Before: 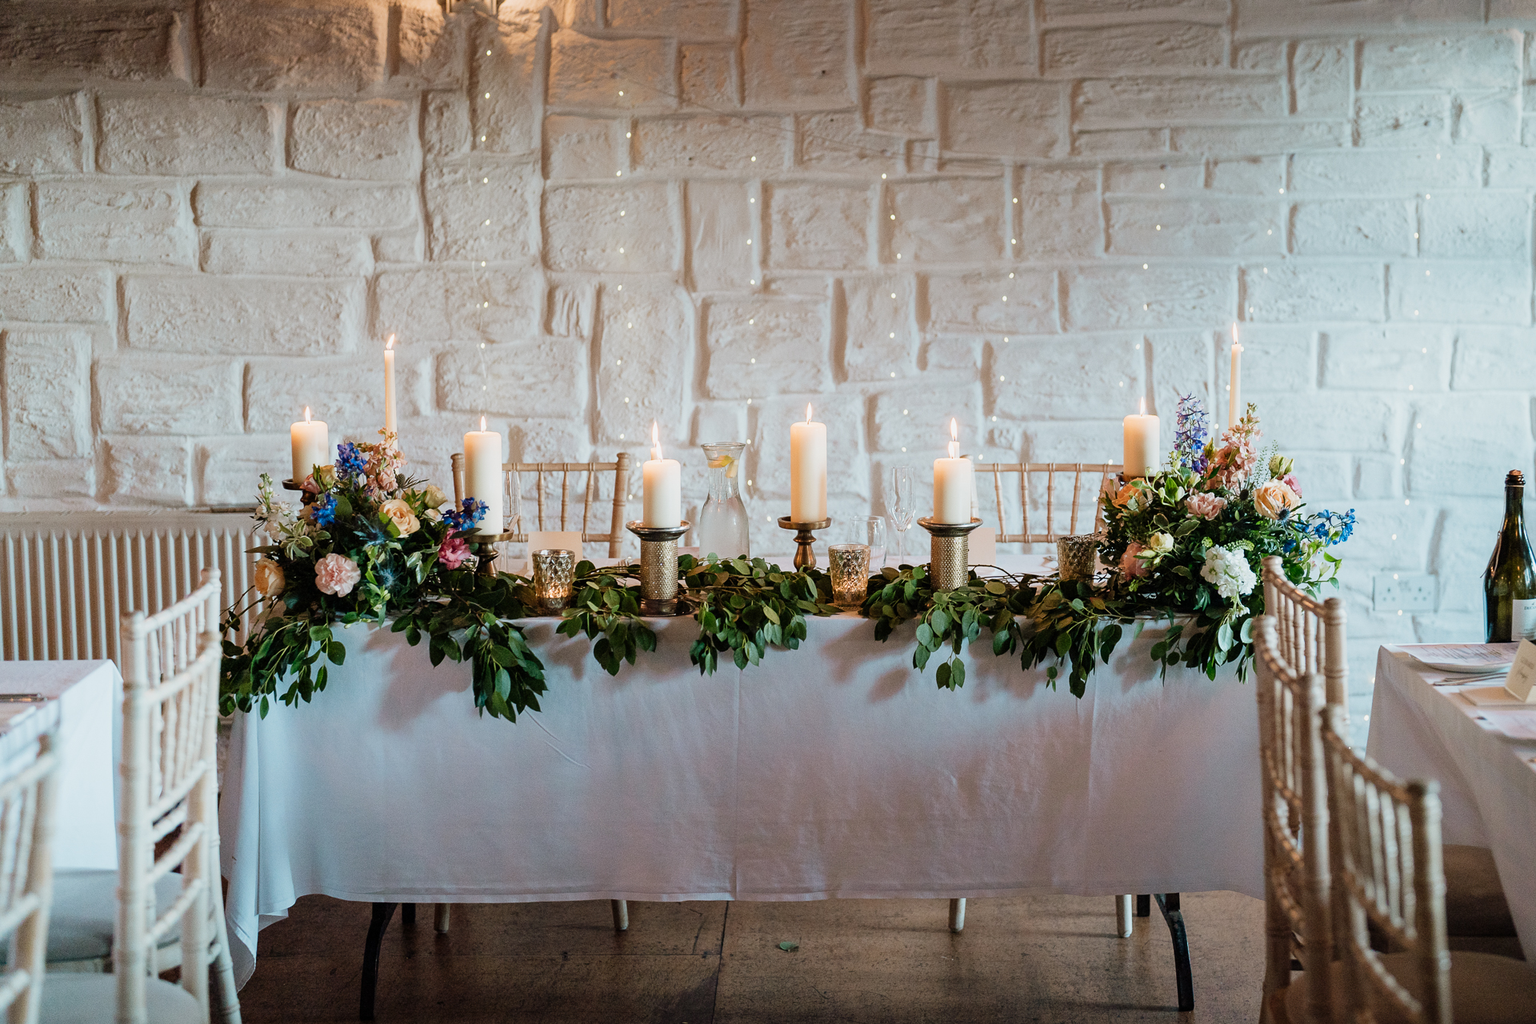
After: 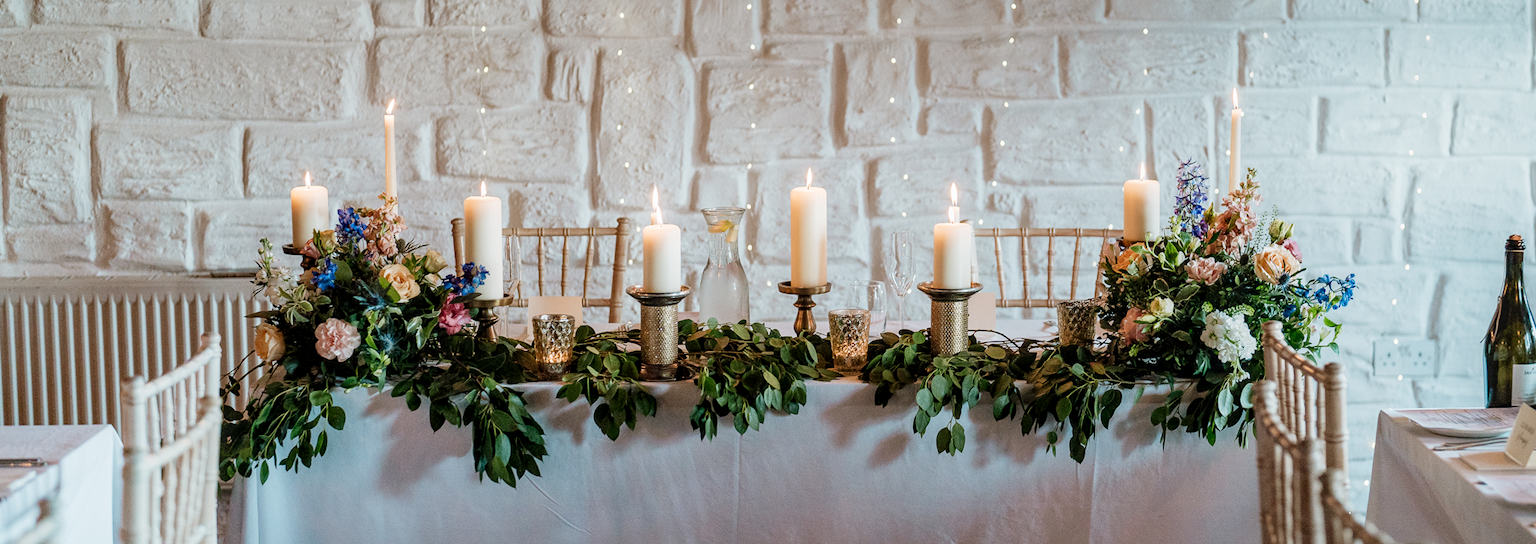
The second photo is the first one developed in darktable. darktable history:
local contrast: on, module defaults
crop and rotate: top 23.014%, bottom 23.751%
